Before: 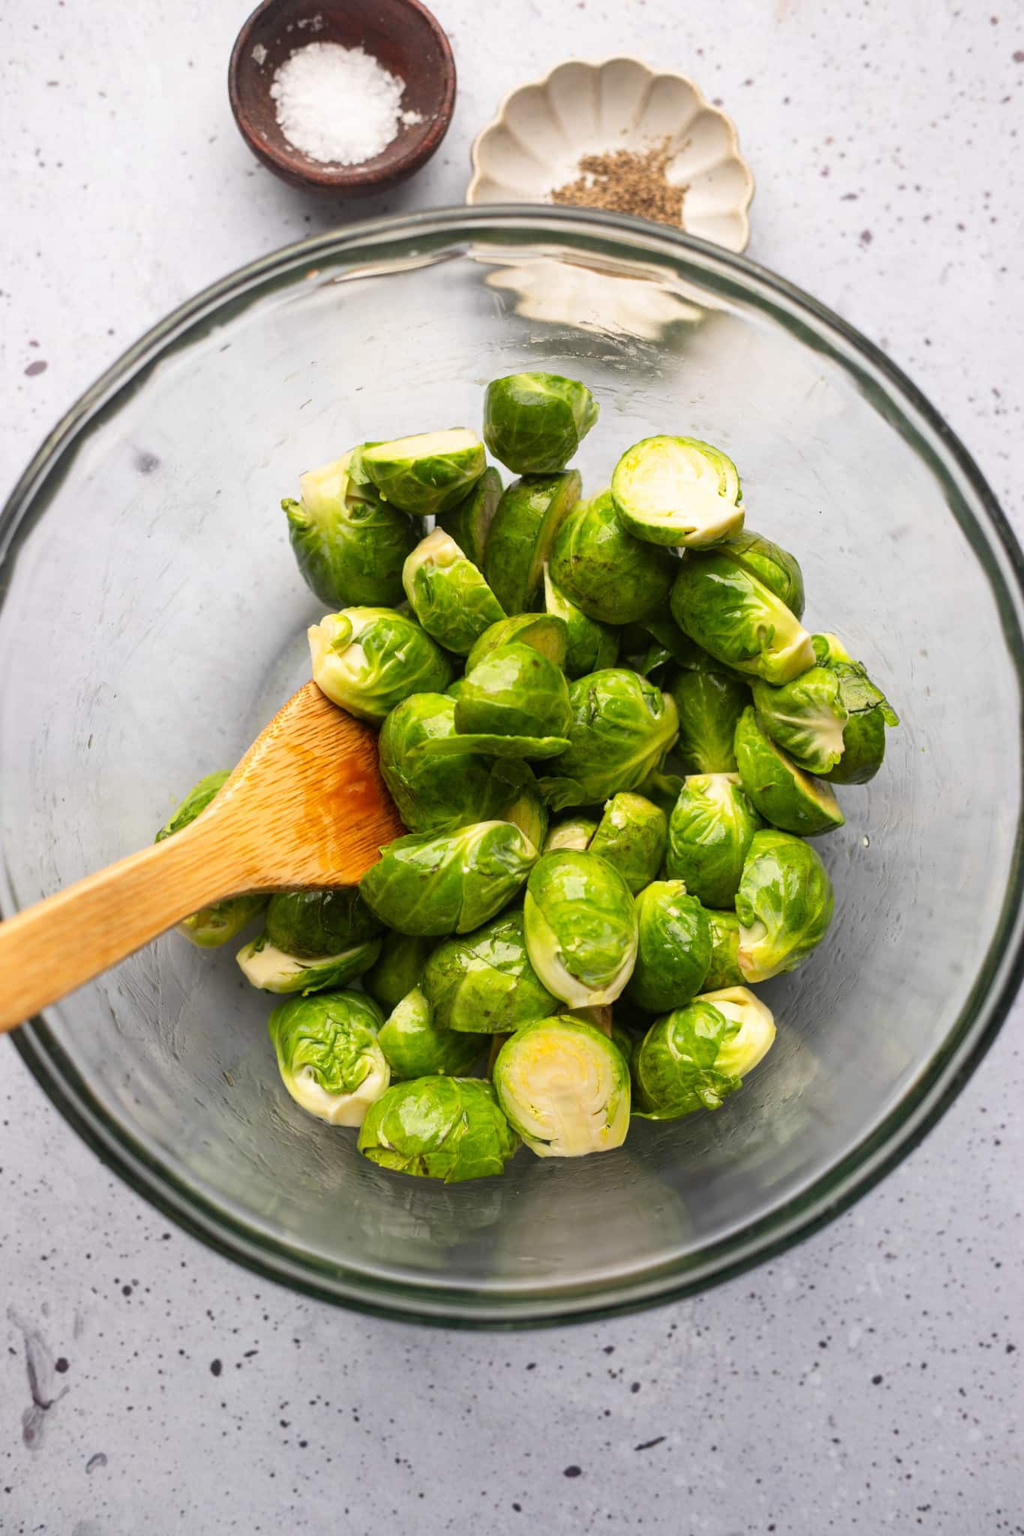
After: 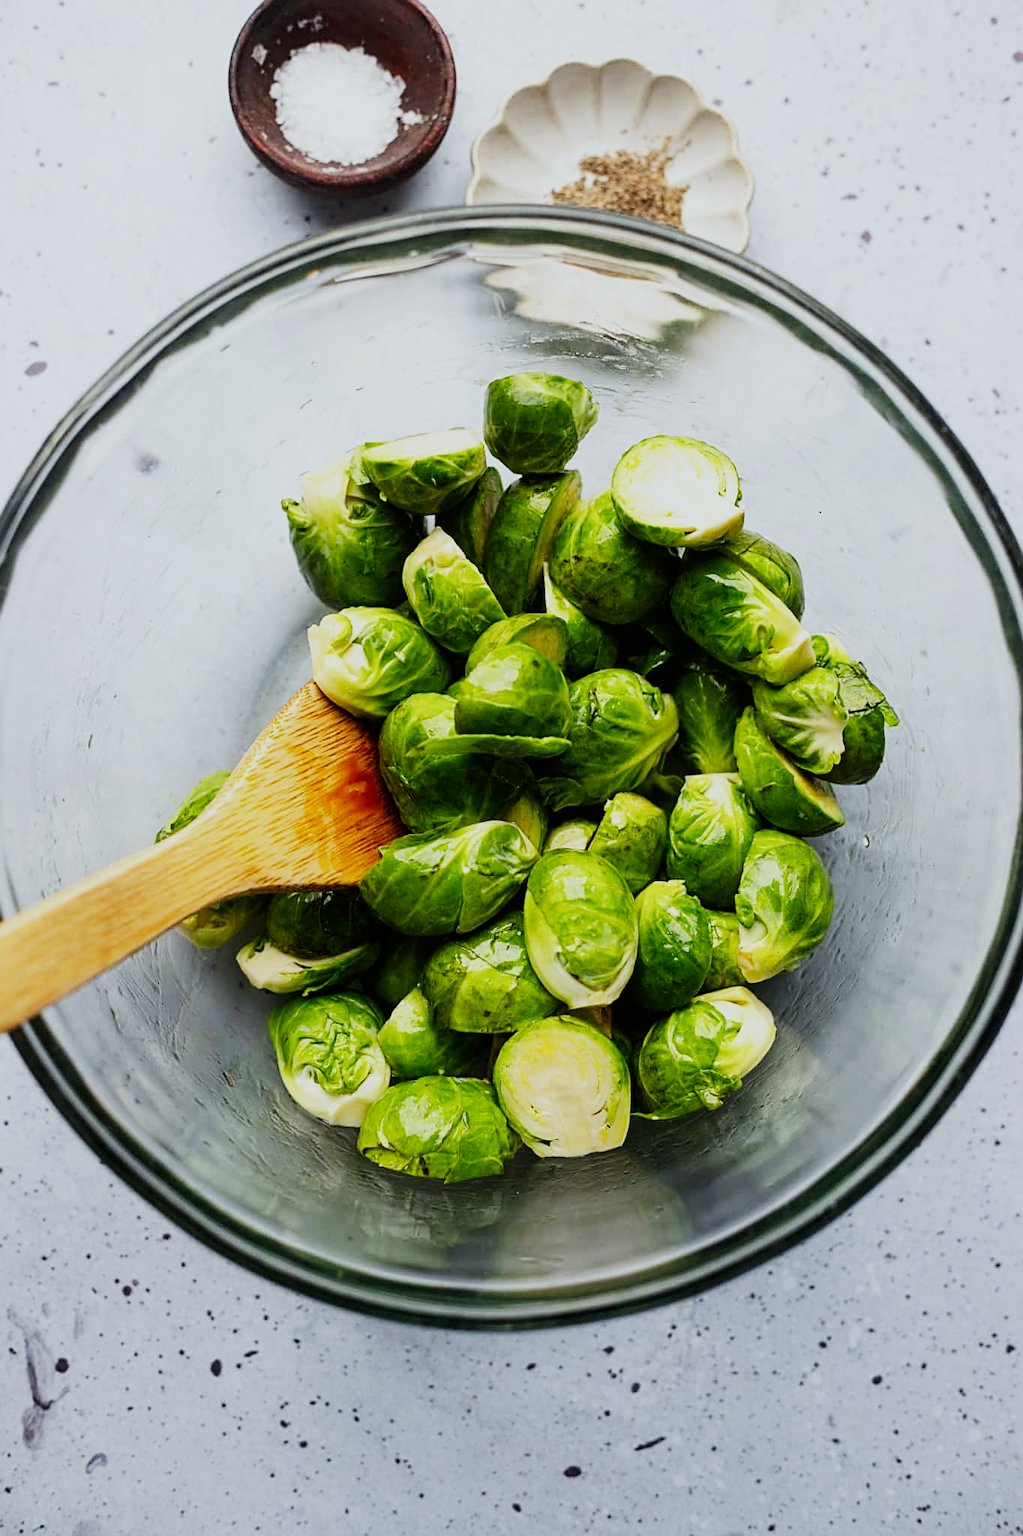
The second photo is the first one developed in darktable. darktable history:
sigmoid: contrast 1.69, skew -0.23, preserve hue 0%, red attenuation 0.1, red rotation 0.035, green attenuation 0.1, green rotation -0.017, blue attenuation 0.15, blue rotation -0.052, base primaries Rec2020
sharpen: amount 0.575
white balance: red 0.925, blue 1.046
